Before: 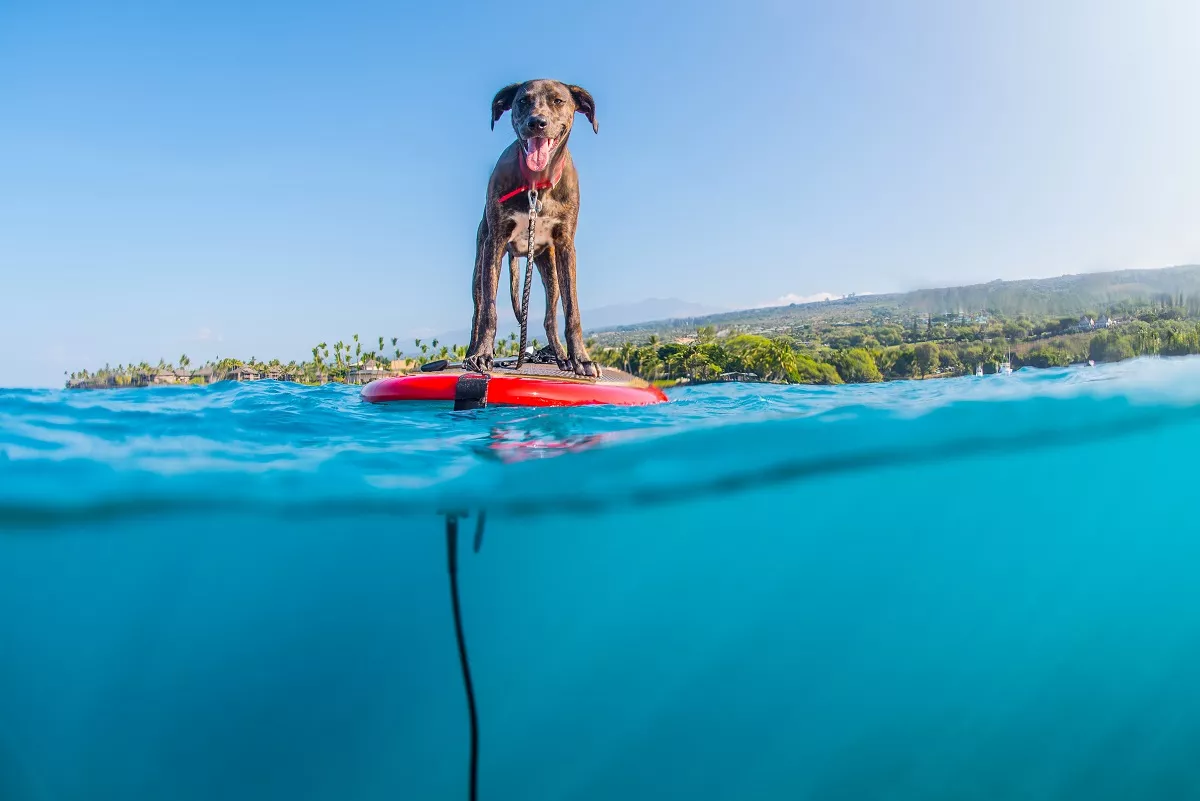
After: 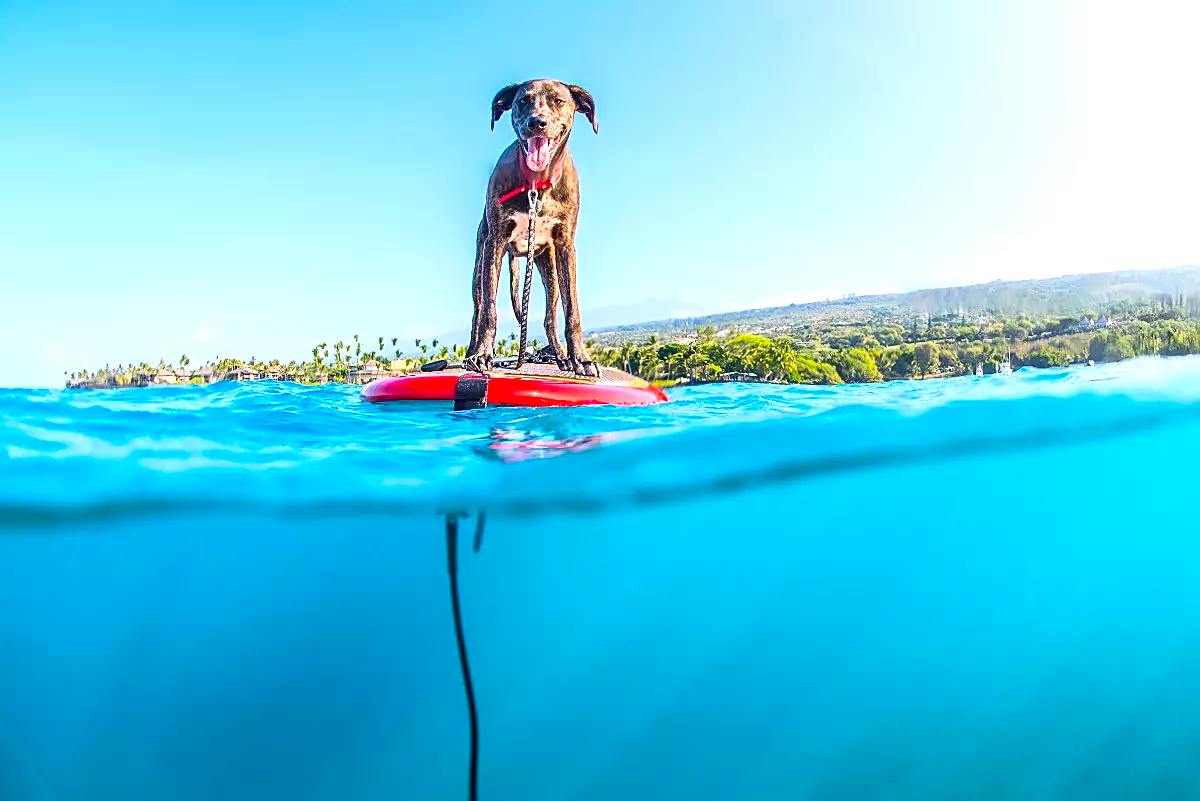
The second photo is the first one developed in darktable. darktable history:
contrast brightness saturation: contrast 0.08, saturation 0.2
exposure: black level correction 0, exposure 0.7 EV, compensate exposure bias true, compensate highlight preservation false
sharpen: on, module defaults
